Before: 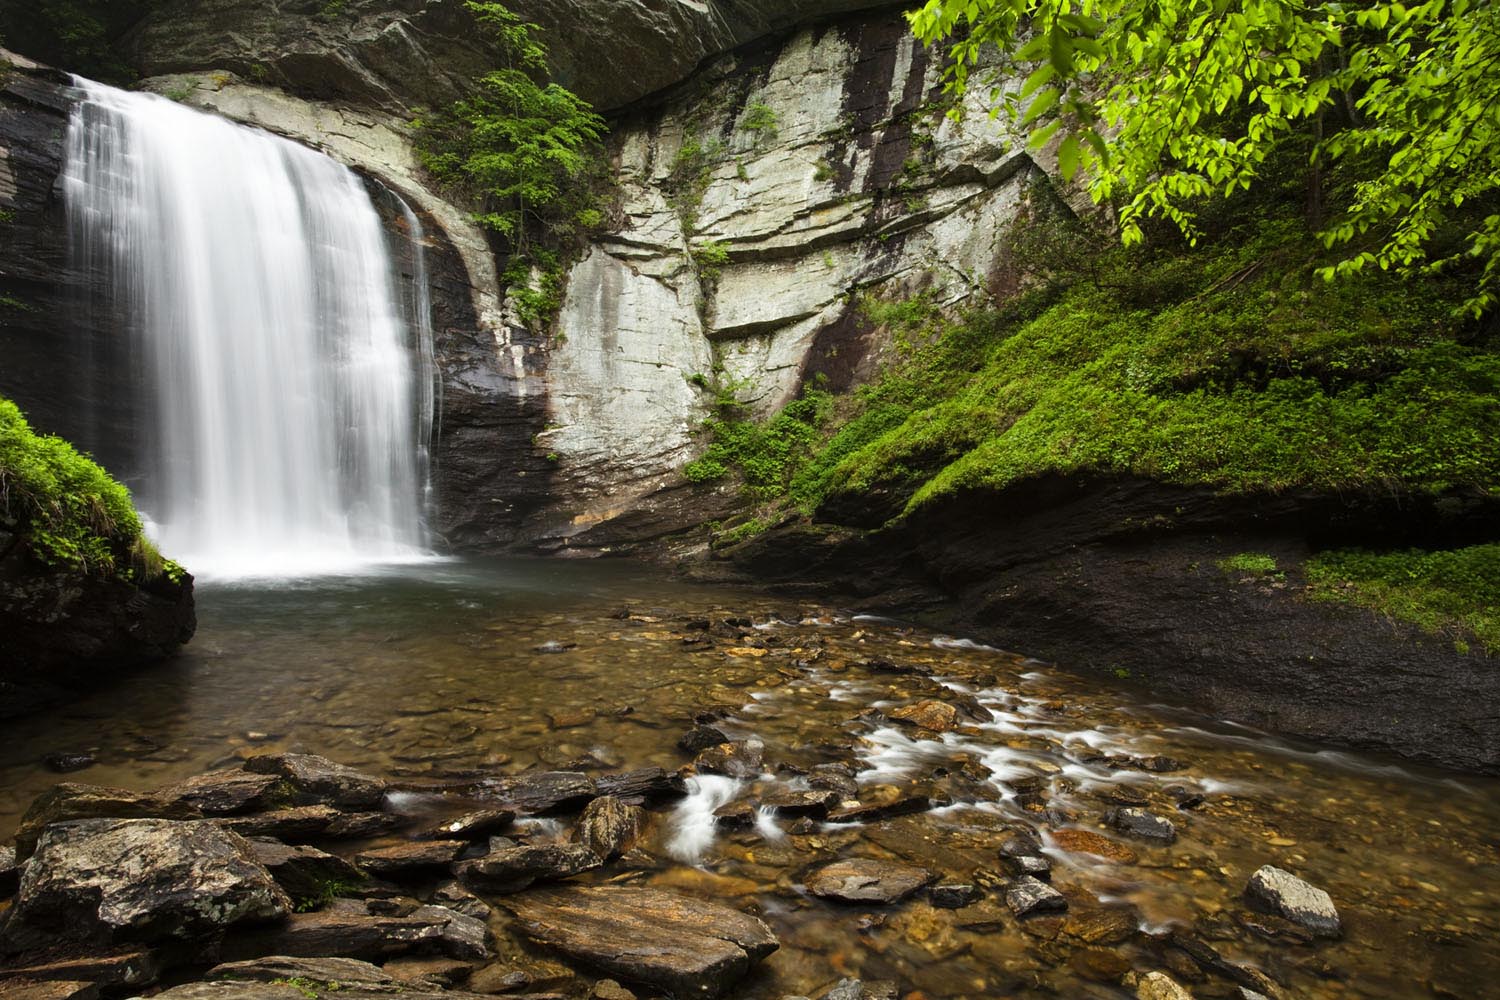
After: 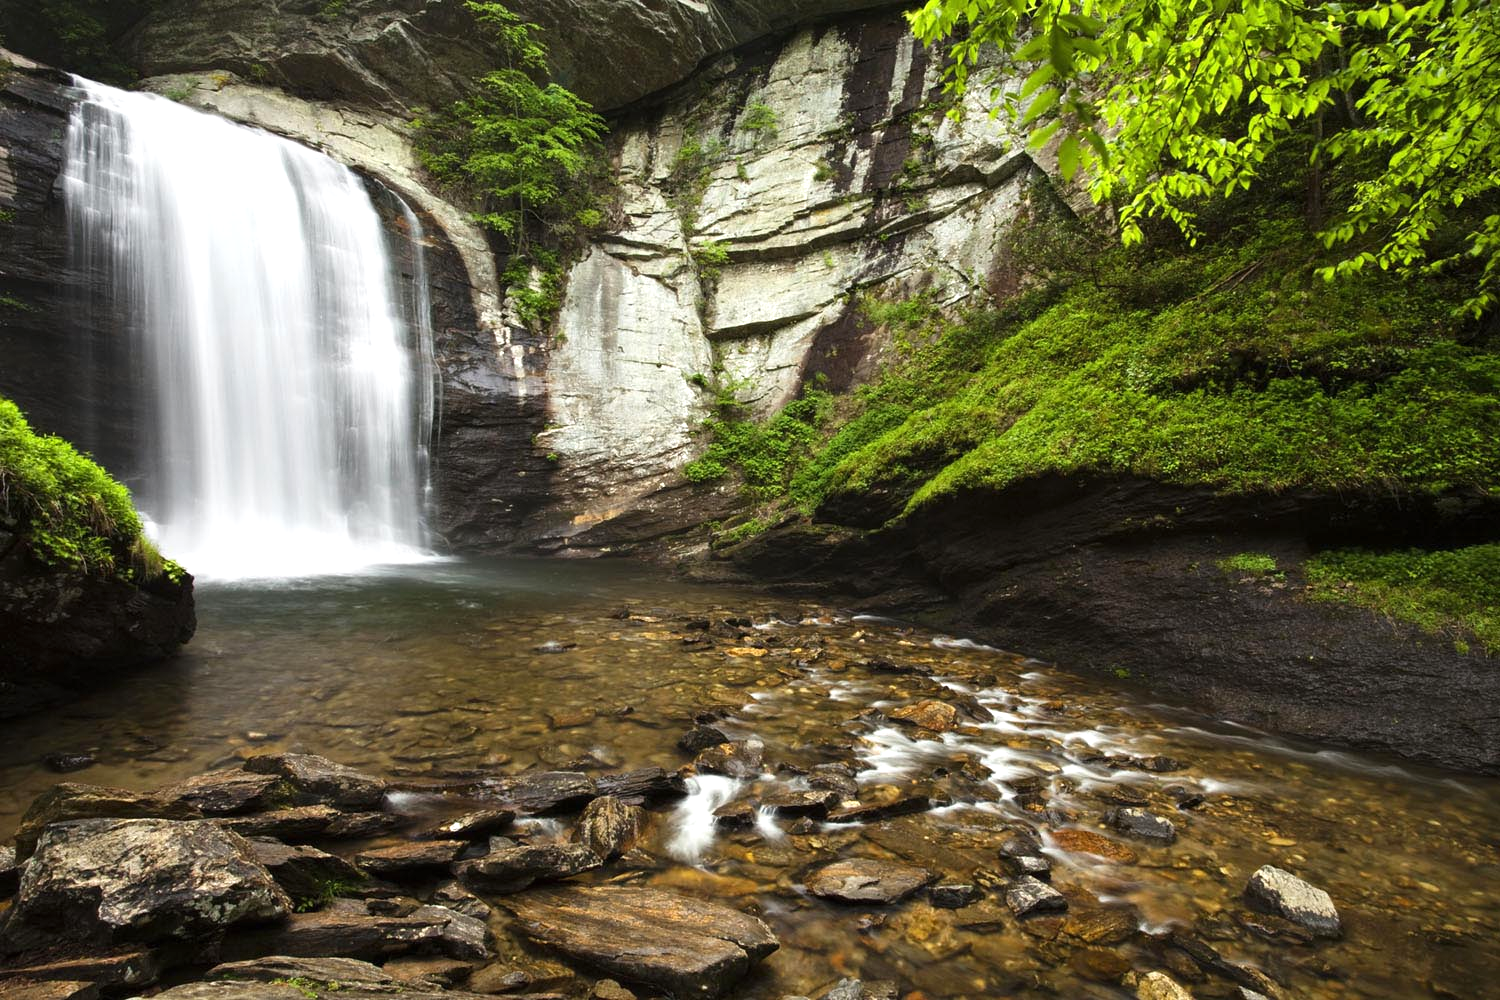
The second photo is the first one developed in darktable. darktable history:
exposure: black level correction 0, exposure 0.399 EV, compensate exposure bias true, compensate highlight preservation false
